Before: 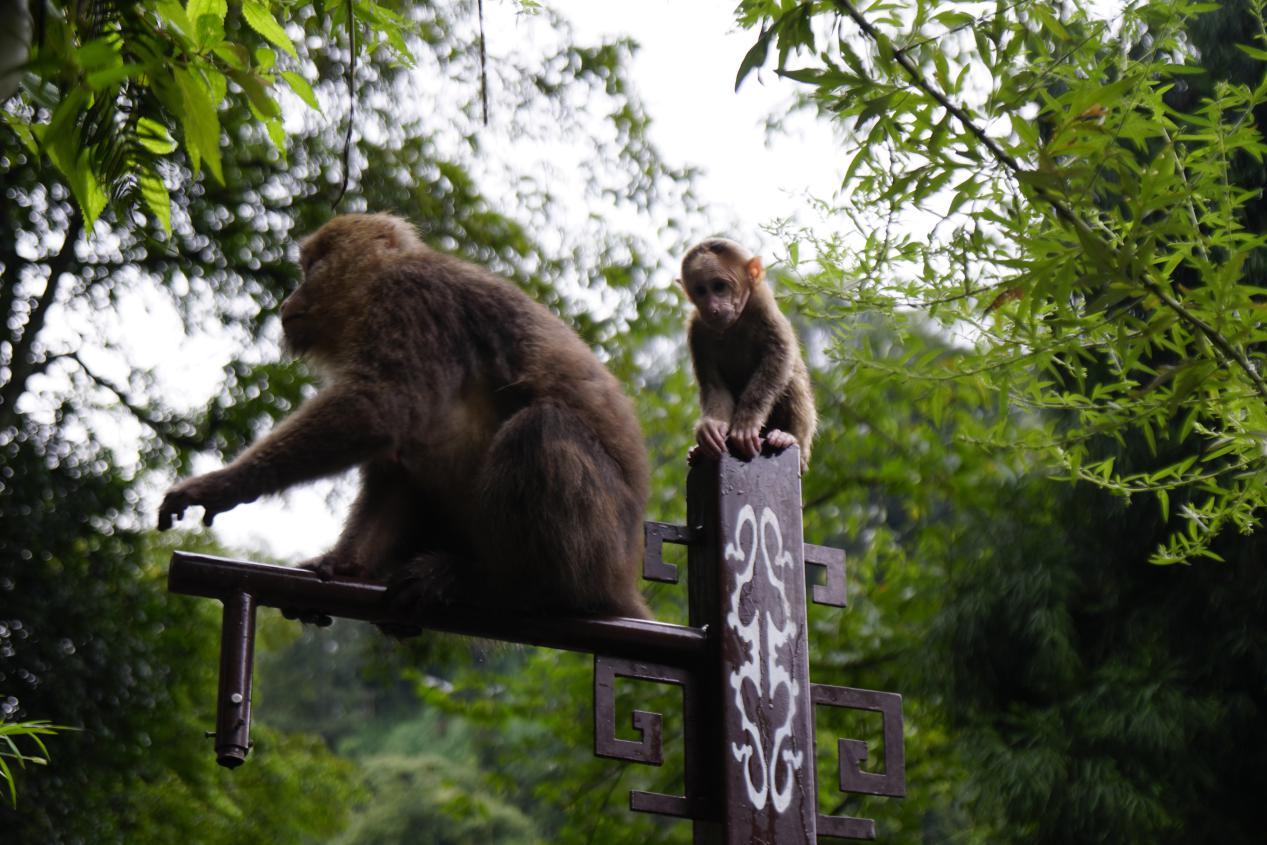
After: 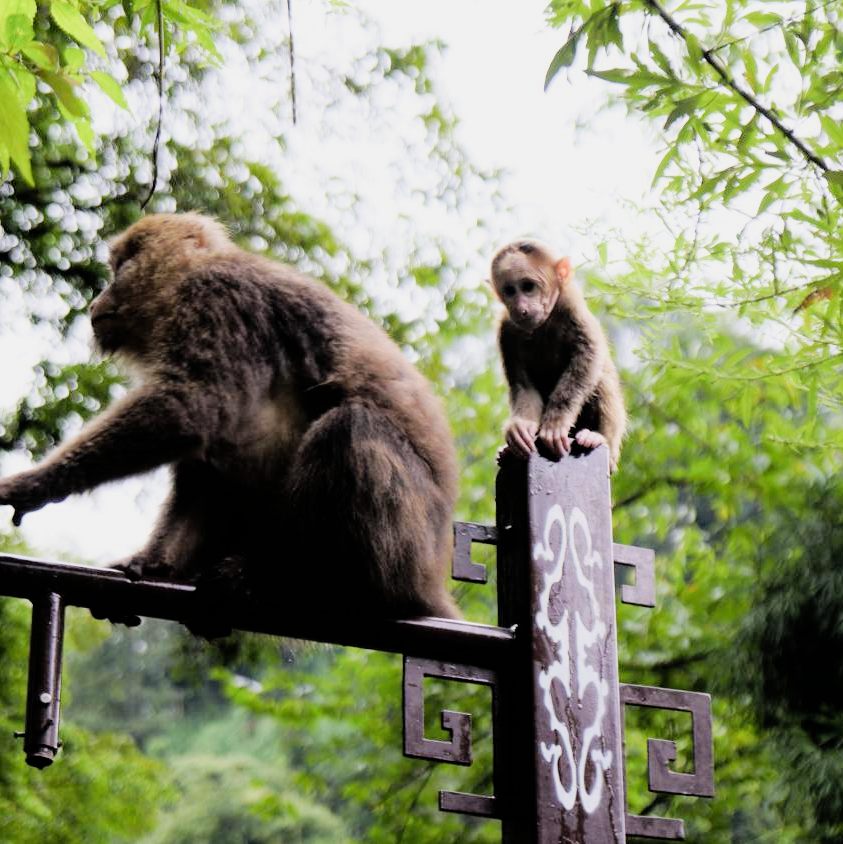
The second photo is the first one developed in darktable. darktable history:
crop and rotate: left 15.191%, right 18.226%
exposure: black level correction 0, exposure 1.2 EV, compensate highlight preservation false
tone equalizer: -8 EV -0.783 EV, -7 EV -0.715 EV, -6 EV -0.607 EV, -5 EV -0.372 EV, -3 EV 0.374 EV, -2 EV 0.6 EV, -1 EV 0.689 EV, +0 EV 0.767 EV
filmic rgb: black relative exposure -6.18 EV, white relative exposure 6.95 EV, hardness 2.24
